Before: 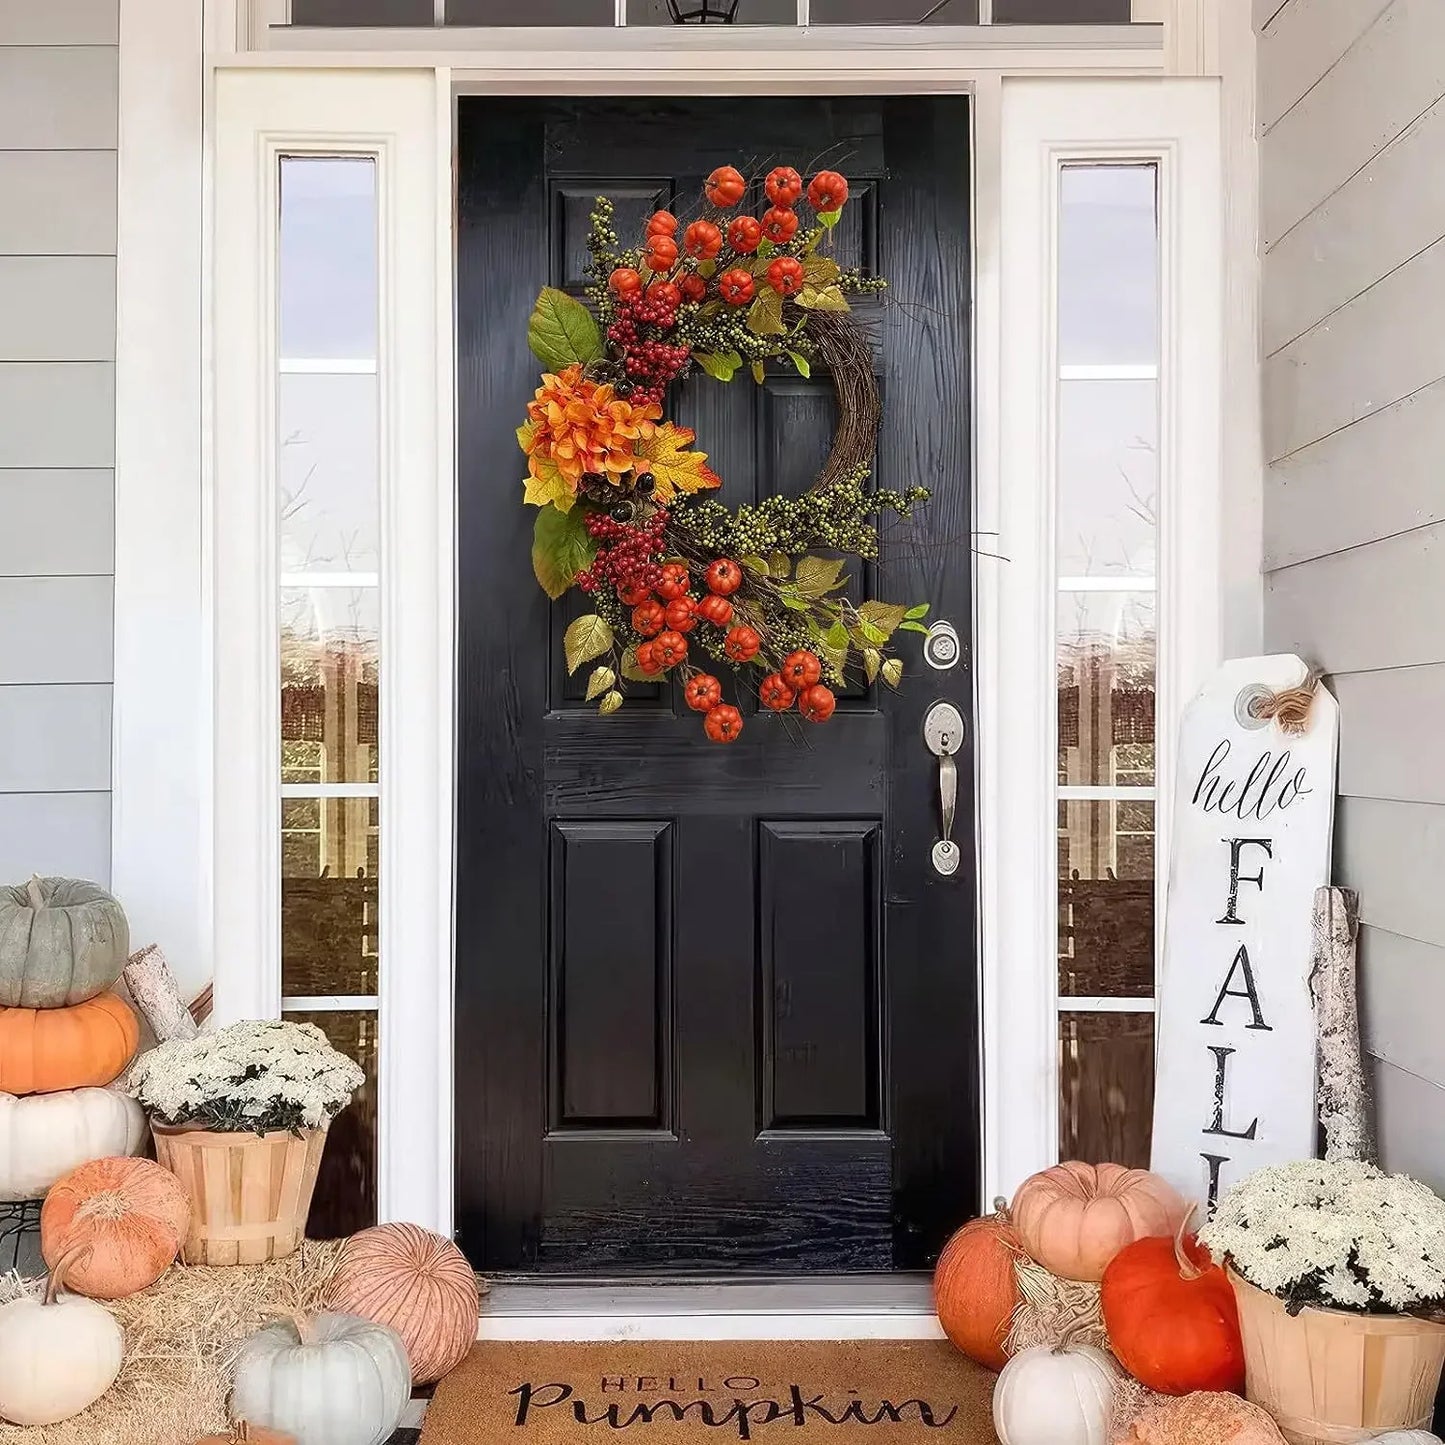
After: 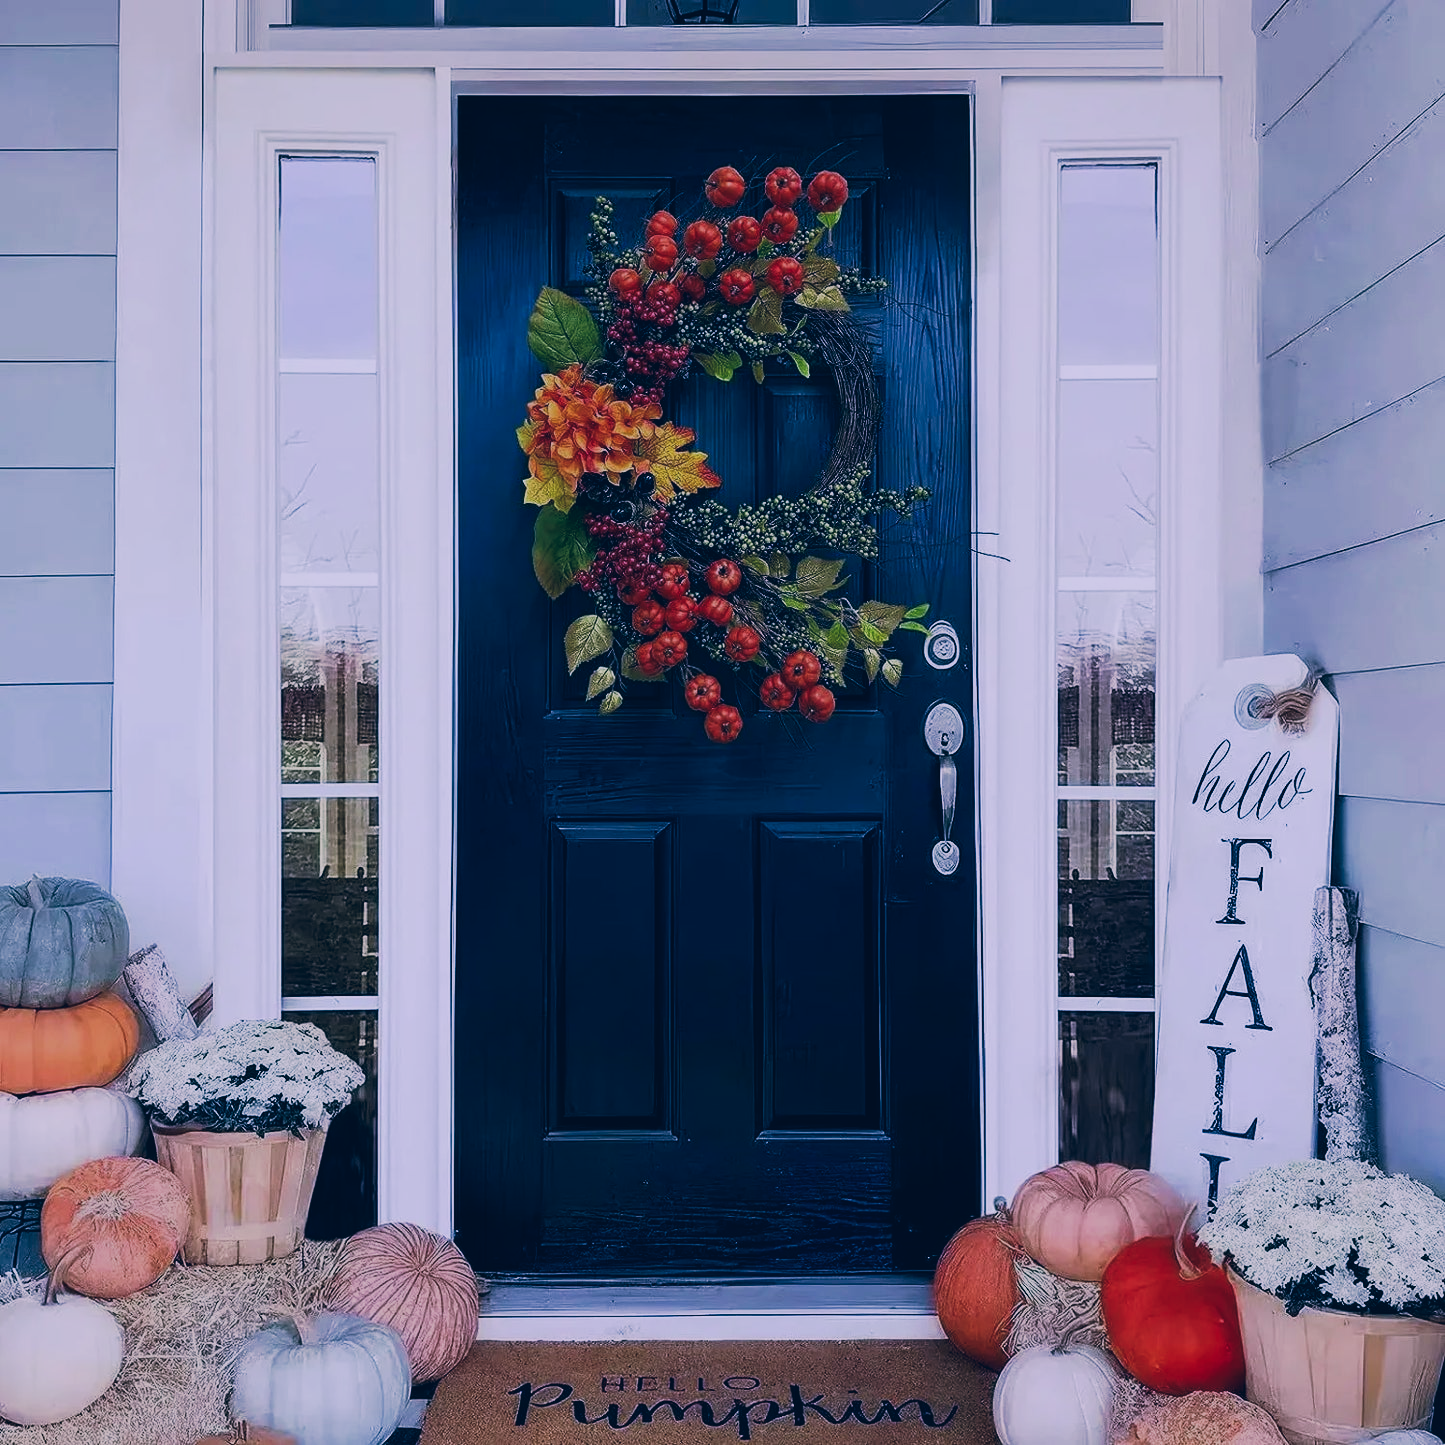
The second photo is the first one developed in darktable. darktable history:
exposure: black level correction -0.016, exposure -1.018 EV, compensate highlight preservation false
color correction: highlights a* 10.32, highlights b* 14.66, shadows a* -9.59, shadows b* -15.02
color calibration: illuminant as shot in camera, adaptation linear Bradford (ICC v4), x 0.406, y 0.405, temperature 3570.35 K, saturation algorithm version 1 (2020)
tone curve: curves: ch0 [(0, 0) (0.003, 0.016) (0.011, 0.016) (0.025, 0.016) (0.044, 0.016) (0.069, 0.016) (0.1, 0.026) (0.136, 0.047) (0.177, 0.088) (0.224, 0.14) (0.277, 0.2) (0.335, 0.276) (0.399, 0.37) (0.468, 0.47) (0.543, 0.583) (0.623, 0.698) (0.709, 0.779) (0.801, 0.858) (0.898, 0.929) (1, 1)], preserve colors none
